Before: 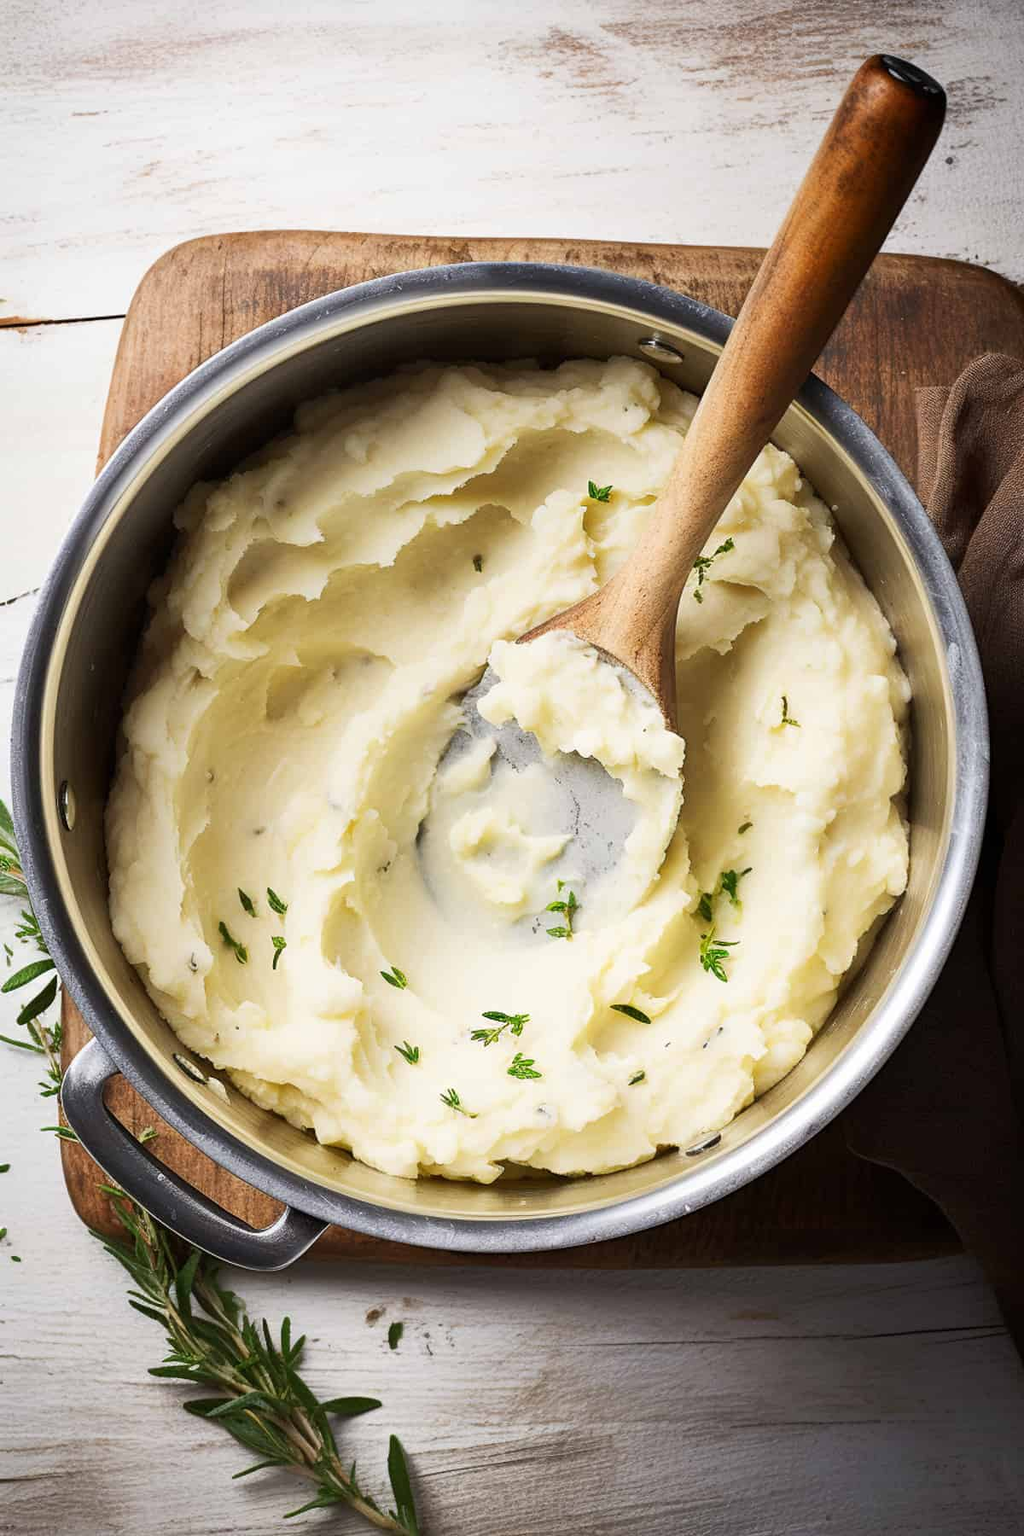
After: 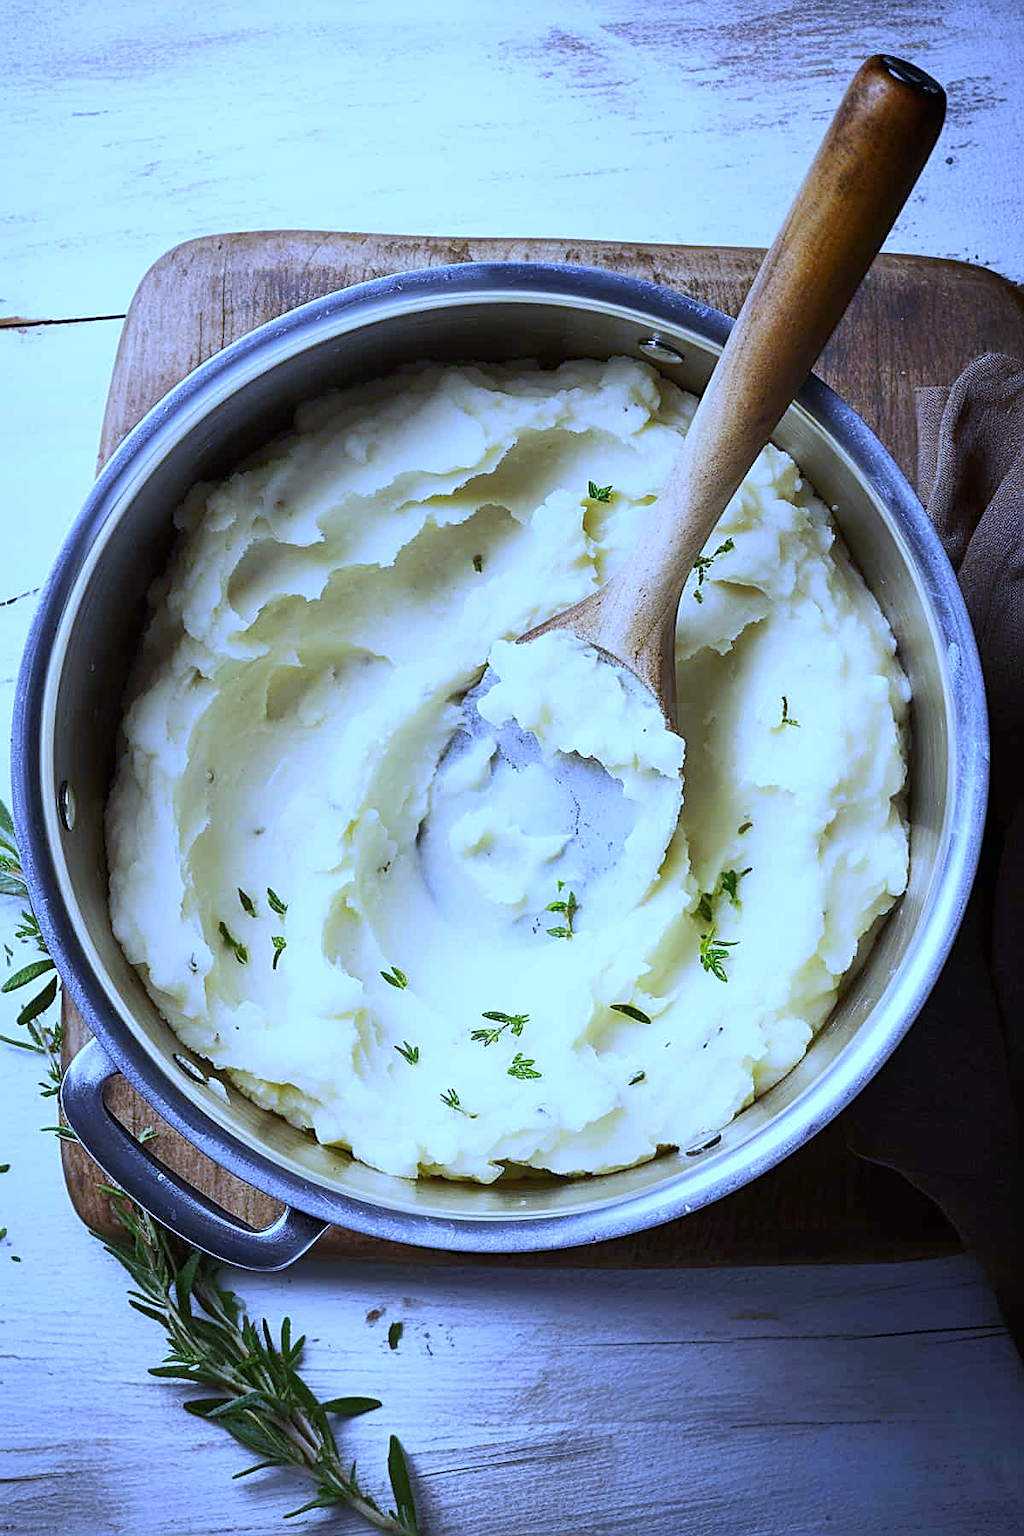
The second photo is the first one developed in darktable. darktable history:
white balance: red 0.766, blue 1.537
sharpen: on, module defaults
